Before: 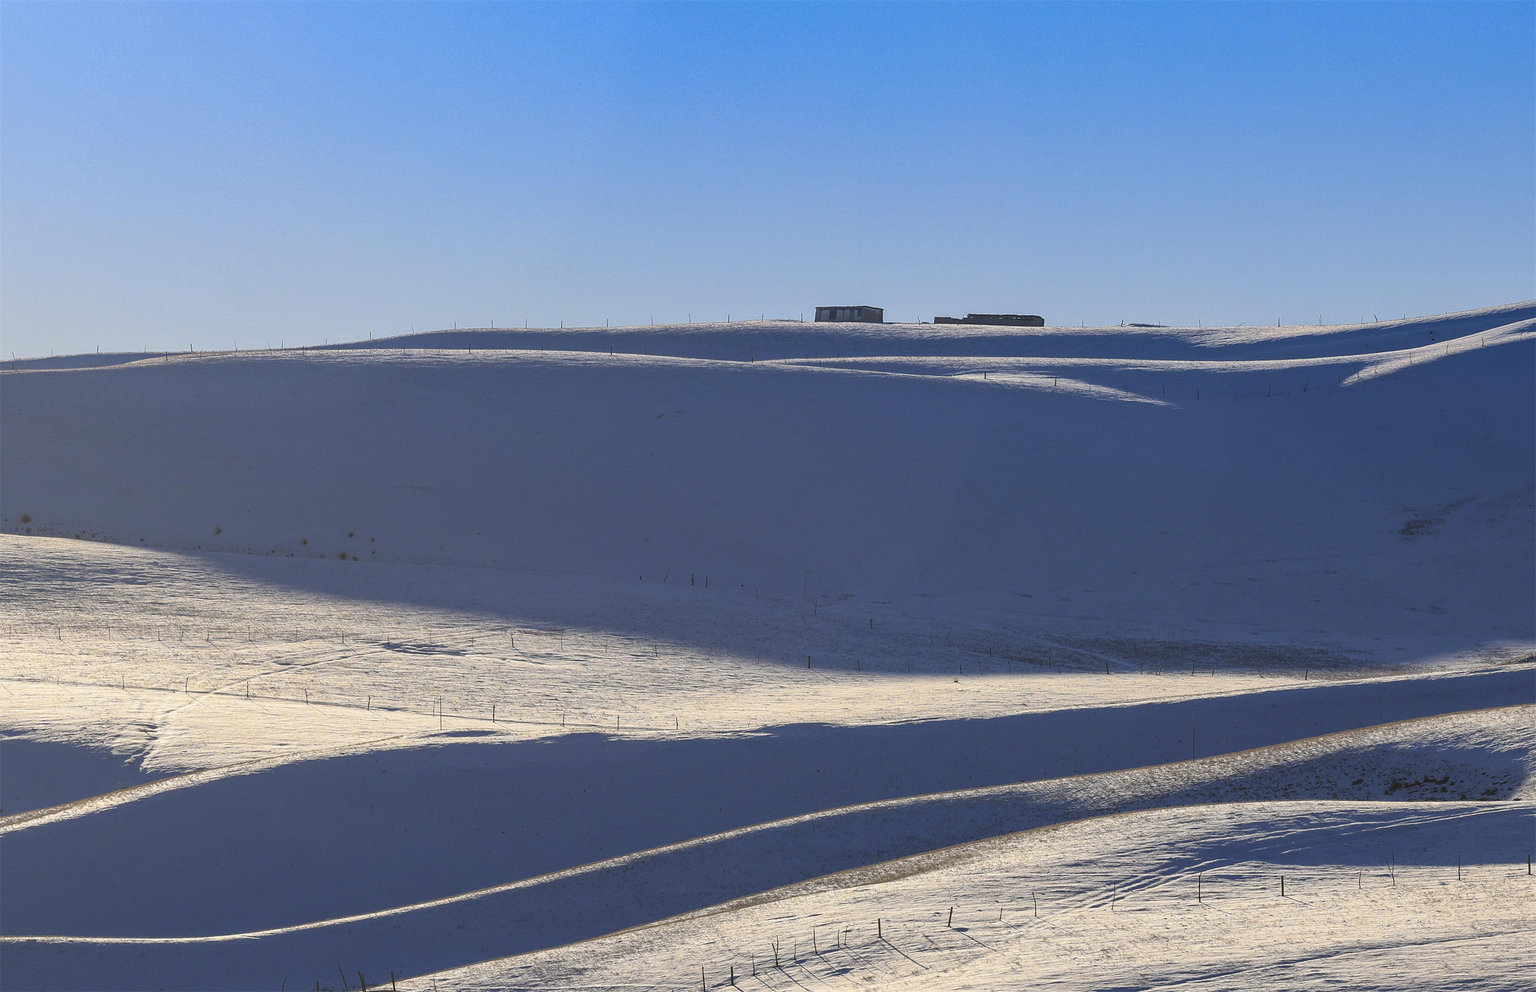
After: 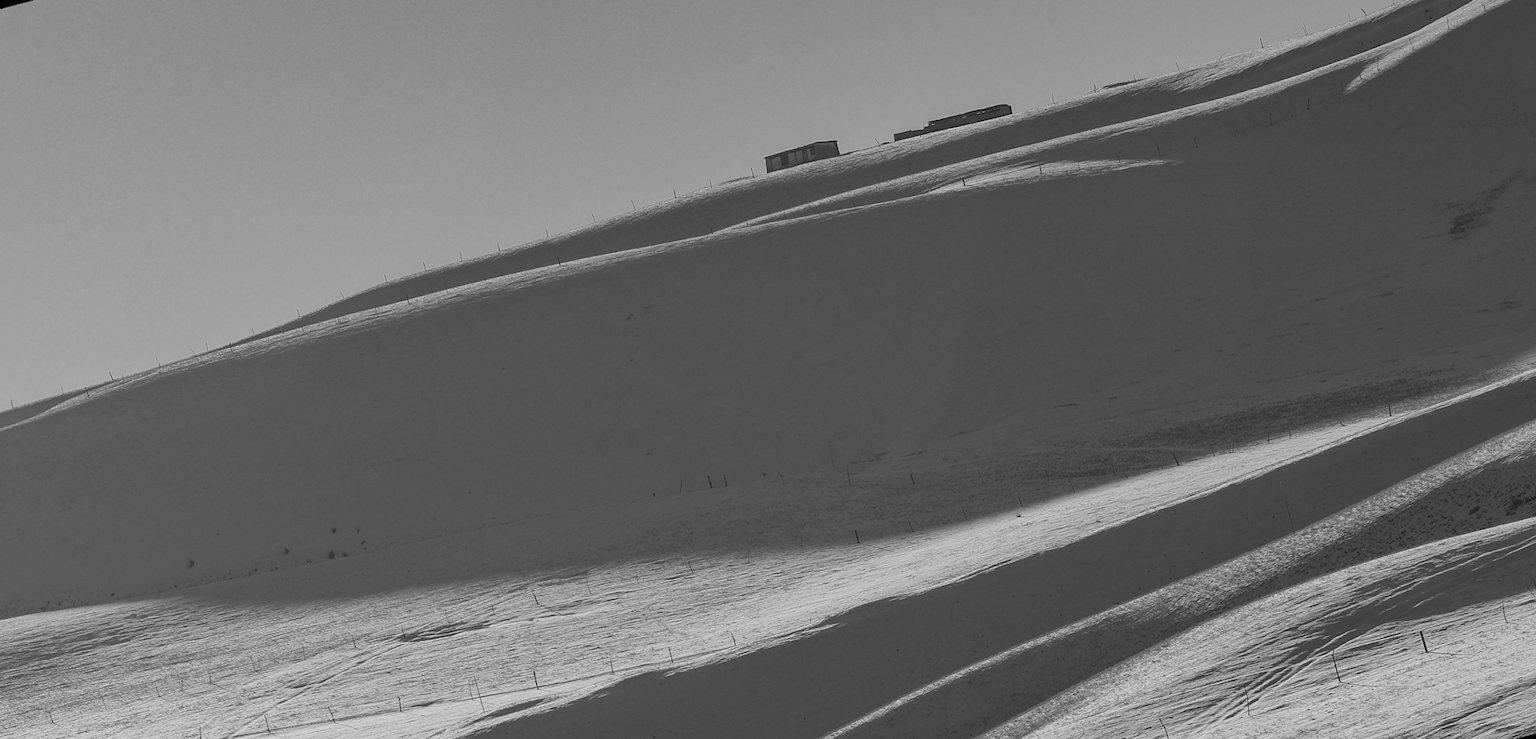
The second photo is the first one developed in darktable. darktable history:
tone equalizer: -8 EV 0.25 EV, -7 EV 0.417 EV, -6 EV 0.417 EV, -5 EV 0.25 EV, -3 EV -0.25 EV, -2 EV -0.417 EV, -1 EV -0.417 EV, +0 EV -0.25 EV, edges refinement/feathering 500, mask exposure compensation -1.57 EV, preserve details guided filter
rotate and perspective: rotation -14.8°, crop left 0.1, crop right 0.903, crop top 0.25, crop bottom 0.748
monochrome: on, module defaults
